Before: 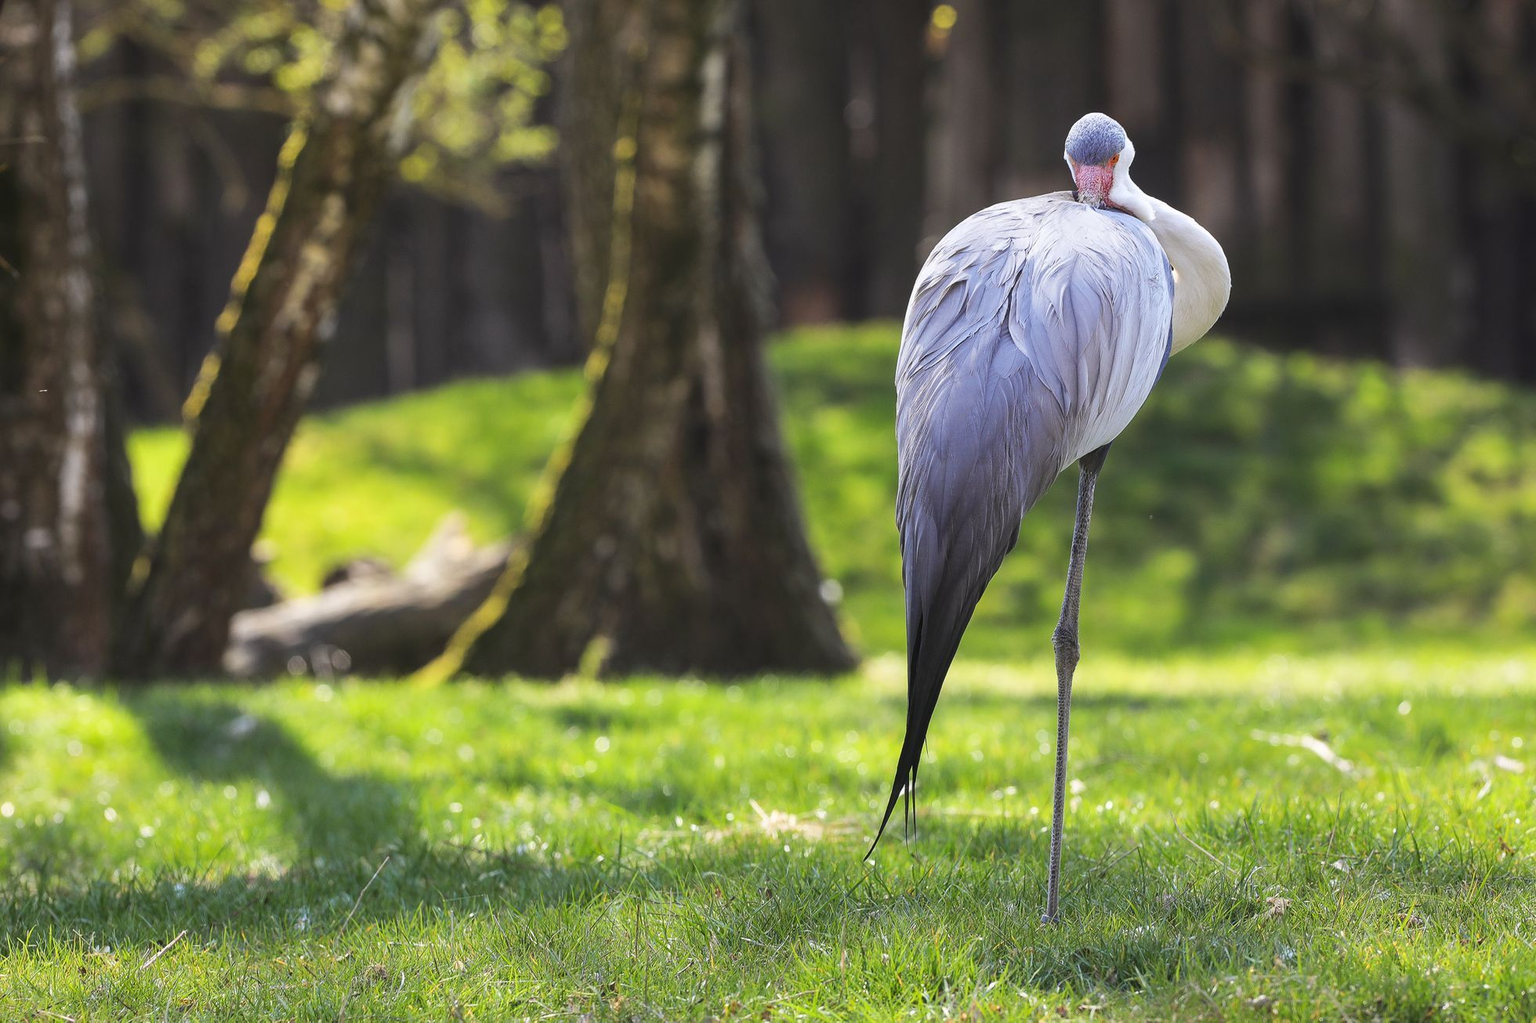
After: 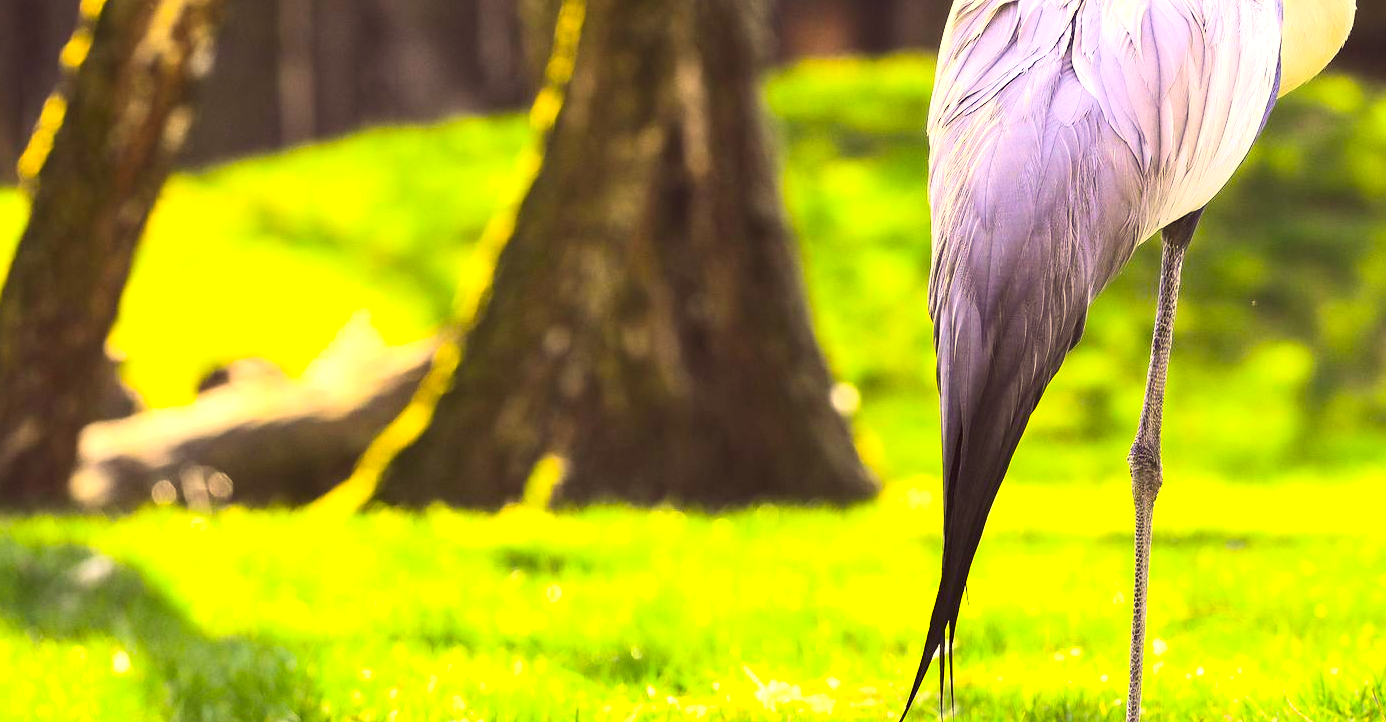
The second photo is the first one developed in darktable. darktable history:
crop: left 10.973%, top 27.336%, right 18.312%, bottom 17.308%
exposure: black level correction 0, exposure 0.694 EV, compensate highlight preservation false
sharpen: radius 5.343, amount 0.31, threshold 26.585
color correction: highlights a* 9.62, highlights b* 39.11, shadows a* 14.29, shadows b* 3.53
contrast brightness saturation: contrast 0.195, brightness 0.17, saturation 0.217
tone equalizer: -8 EV -0.432 EV, -7 EV -0.36 EV, -6 EV -0.337 EV, -5 EV -0.191 EV, -3 EV 0.24 EV, -2 EV 0.351 EV, -1 EV 0.385 EV, +0 EV 0.4 EV, edges refinement/feathering 500, mask exposure compensation -1.57 EV, preserve details no
color balance rgb: power › luminance -7.893%, power › chroma 1.092%, power › hue 216.07°, global offset › hue 172.22°, perceptual saturation grading › global saturation 29.808%
